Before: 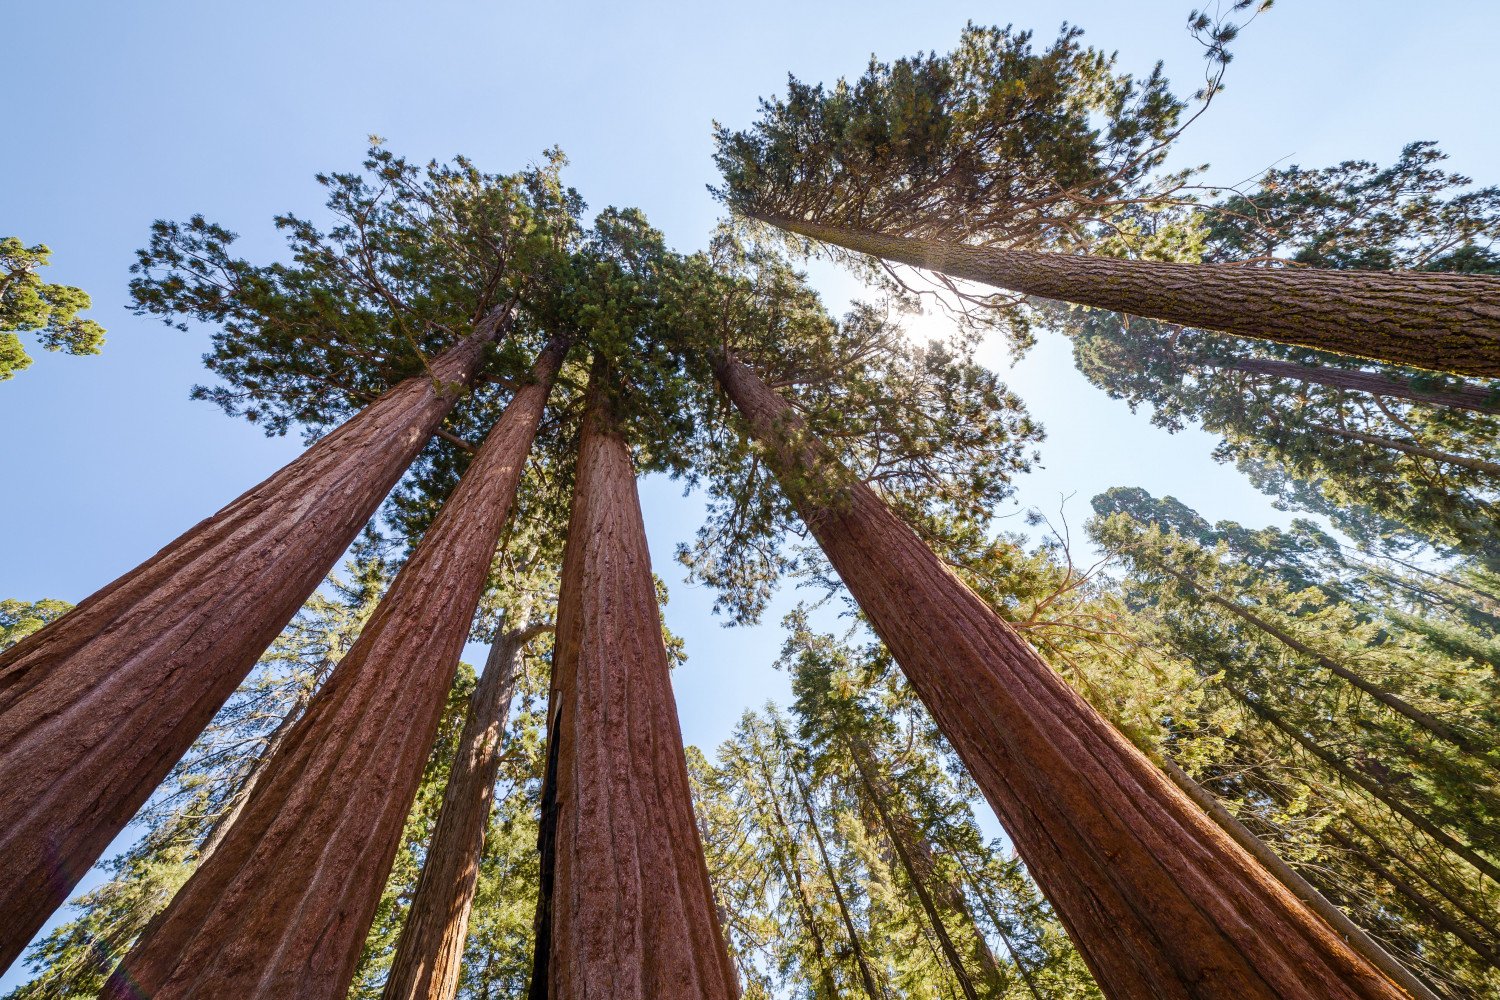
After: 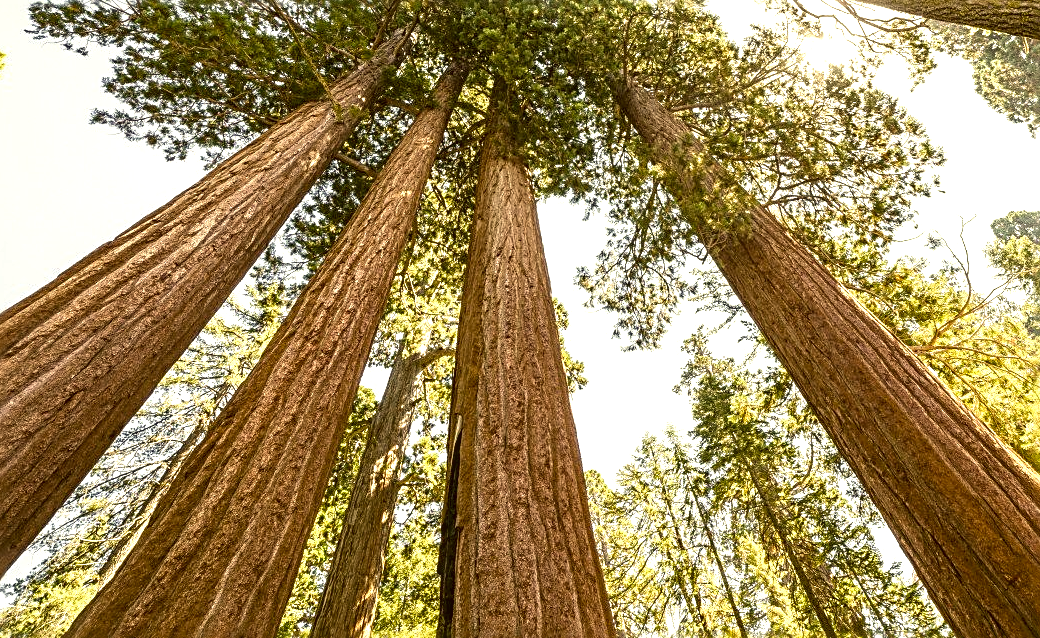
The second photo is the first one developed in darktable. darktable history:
contrast brightness saturation: contrast 0.063, brightness -0.01, saturation -0.243
exposure: black level correction 0, exposure 1 EV, compensate highlight preservation false
crop: left 6.692%, top 27.65%, right 23.921%, bottom 8.506%
tone curve: curves: ch0 [(0, 0) (0.003, 0.022) (0.011, 0.027) (0.025, 0.038) (0.044, 0.056) (0.069, 0.081) (0.1, 0.11) (0.136, 0.145) (0.177, 0.185) (0.224, 0.229) (0.277, 0.278) (0.335, 0.335) (0.399, 0.399) (0.468, 0.468) (0.543, 0.543) (0.623, 0.623) (0.709, 0.705) (0.801, 0.793) (0.898, 0.887) (1, 1)], color space Lab, independent channels, preserve colors none
local contrast: on, module defaults
sharpen: radius 2.536, amount 0.631
color correction: highlights a* 0.101, highlights b* 29.69, shadows a* -0.174, shadows b* 21
